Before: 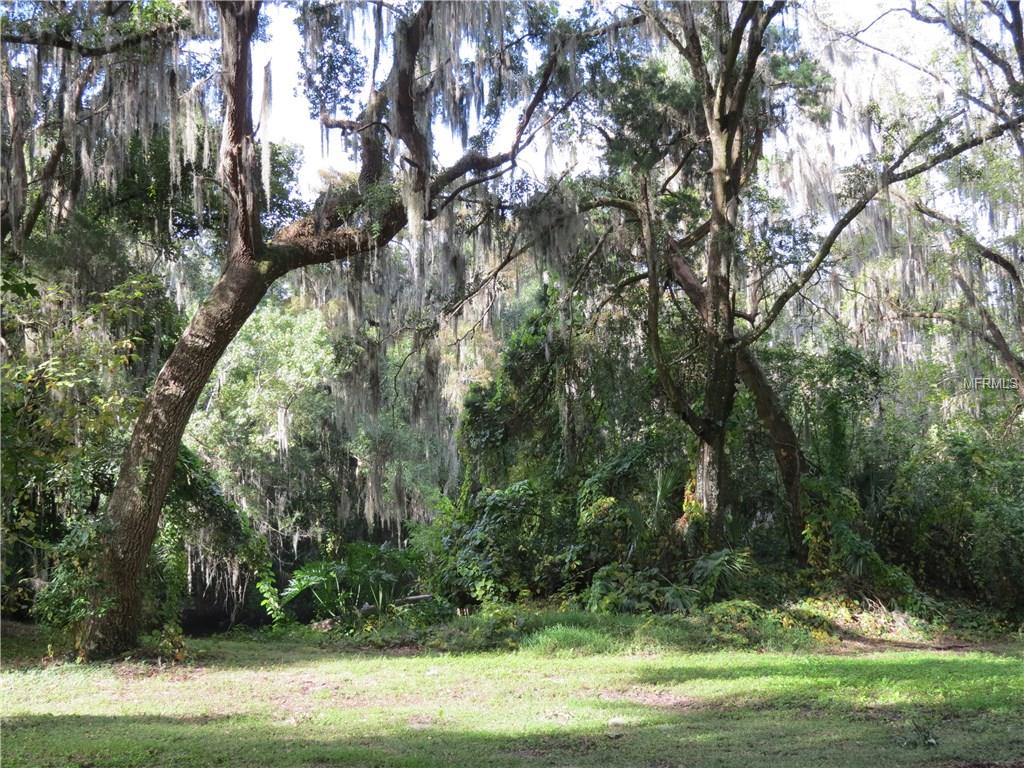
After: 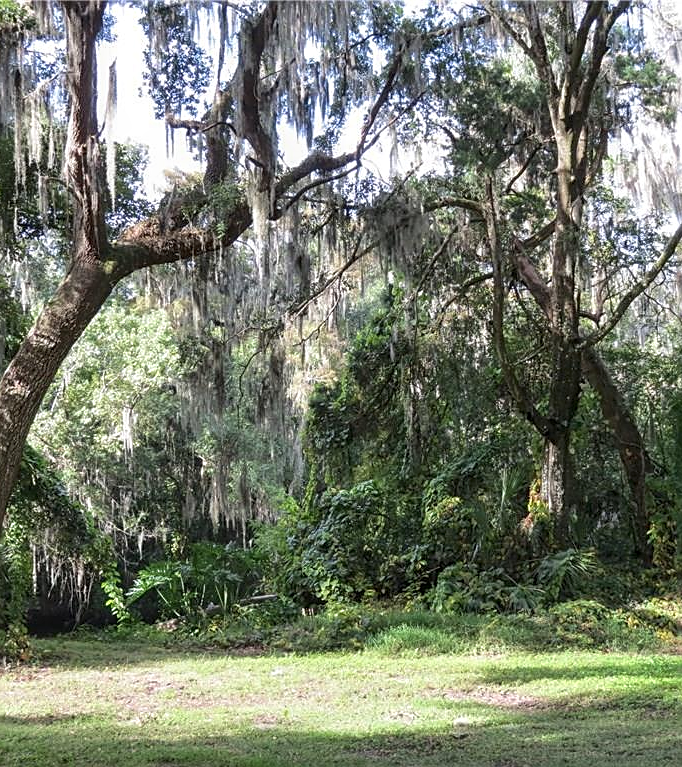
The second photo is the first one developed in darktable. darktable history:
sharpen: on, module defaults
crop and rotate: left 15.146%, right 18.161%
local contrast: on, module defaults
